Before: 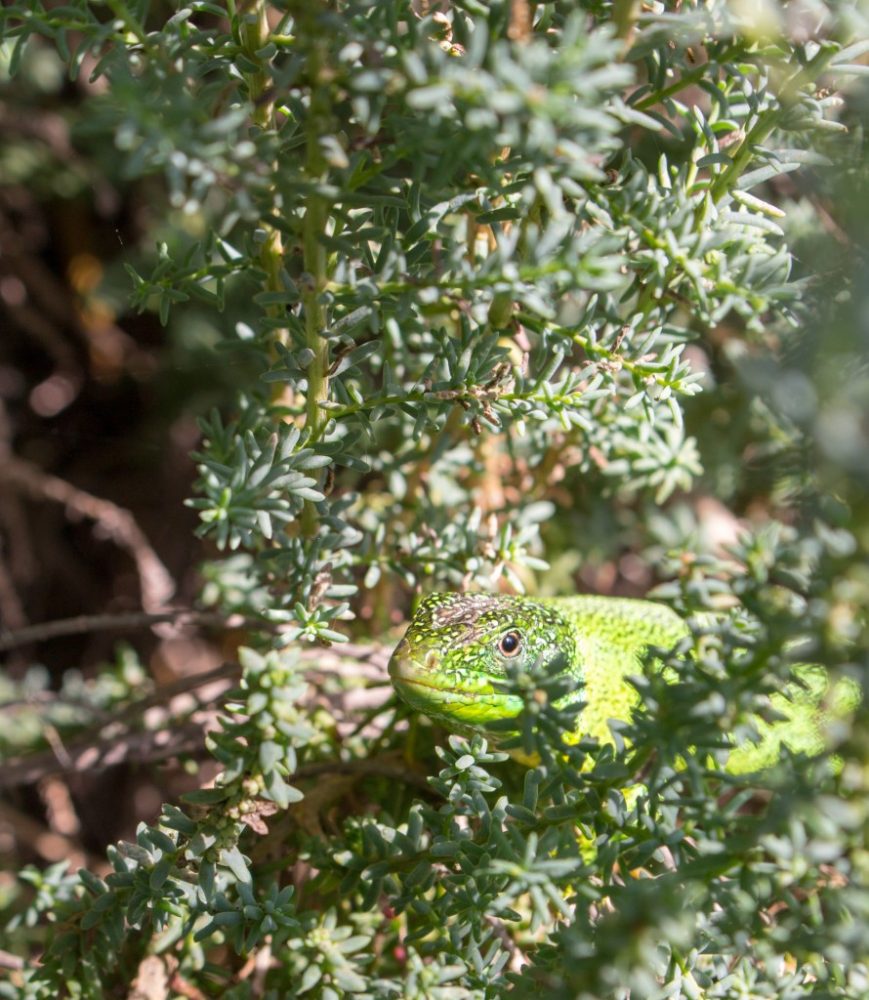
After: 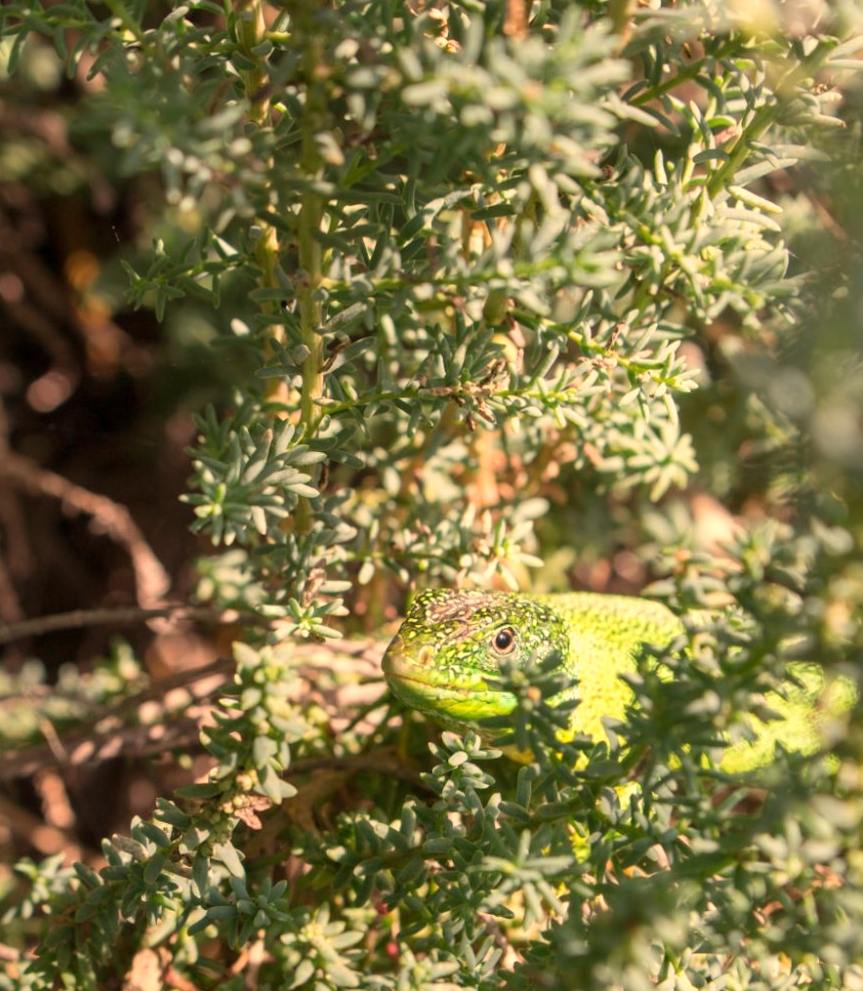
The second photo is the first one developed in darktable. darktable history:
base curve: curves: ch0 [(0, 0) (0.472, 0.508) (1, 1)]
white balance: red 1.138, green 0.996, blue 0.812
rotate and perspective: rotation 0.192°, lens shift (horizontal) -0.015, crop left 0.005, crop right 0.996, crop top 0.006, crop bottom 0.99
